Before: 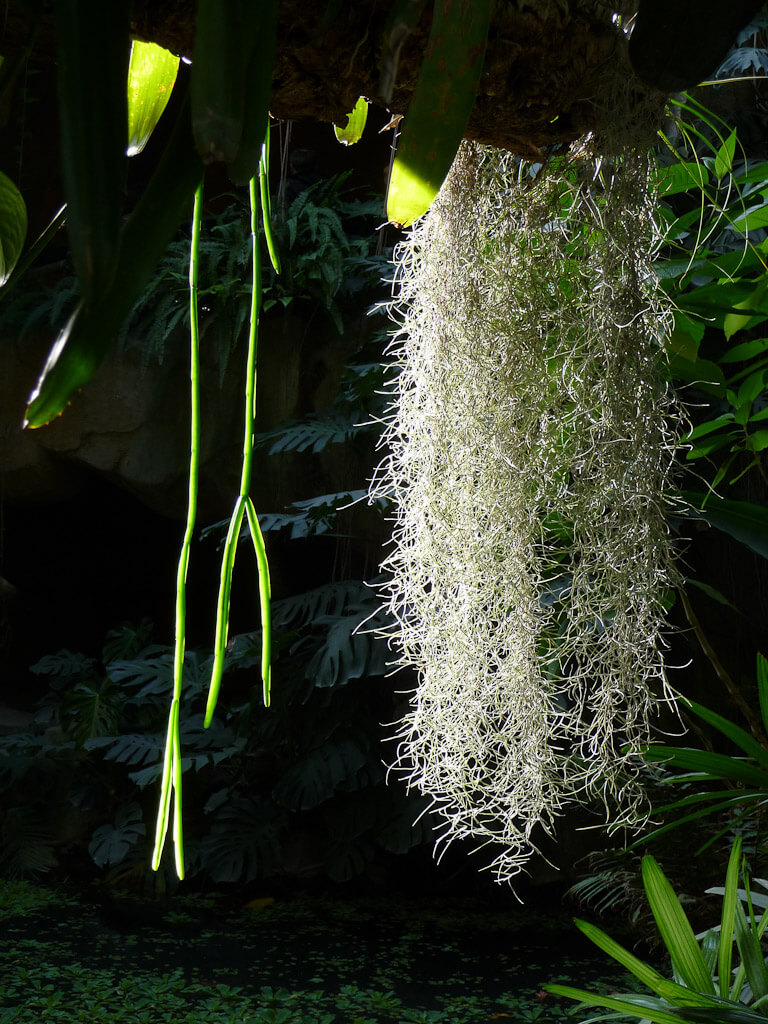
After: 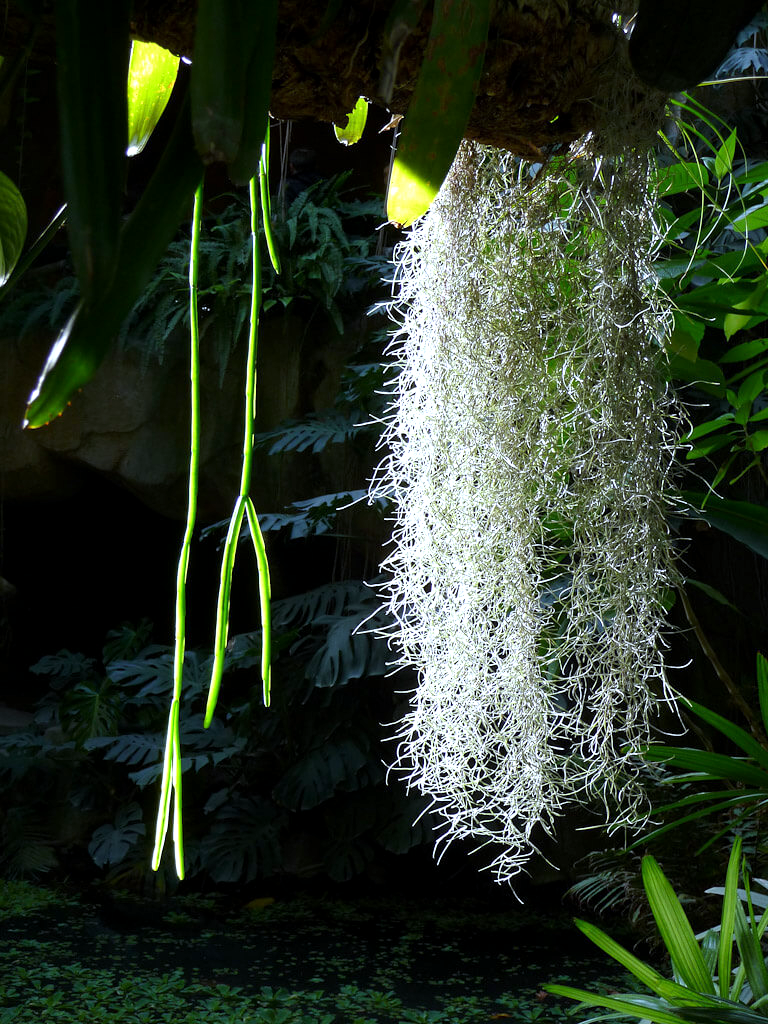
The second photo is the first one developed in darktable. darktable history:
exposure: black level correction 0.001, exposure 0.5 EV, compensate exposure bias true, compensate highlight preservation false
white balance: red 0.926, green 1.003, blue 1.133
